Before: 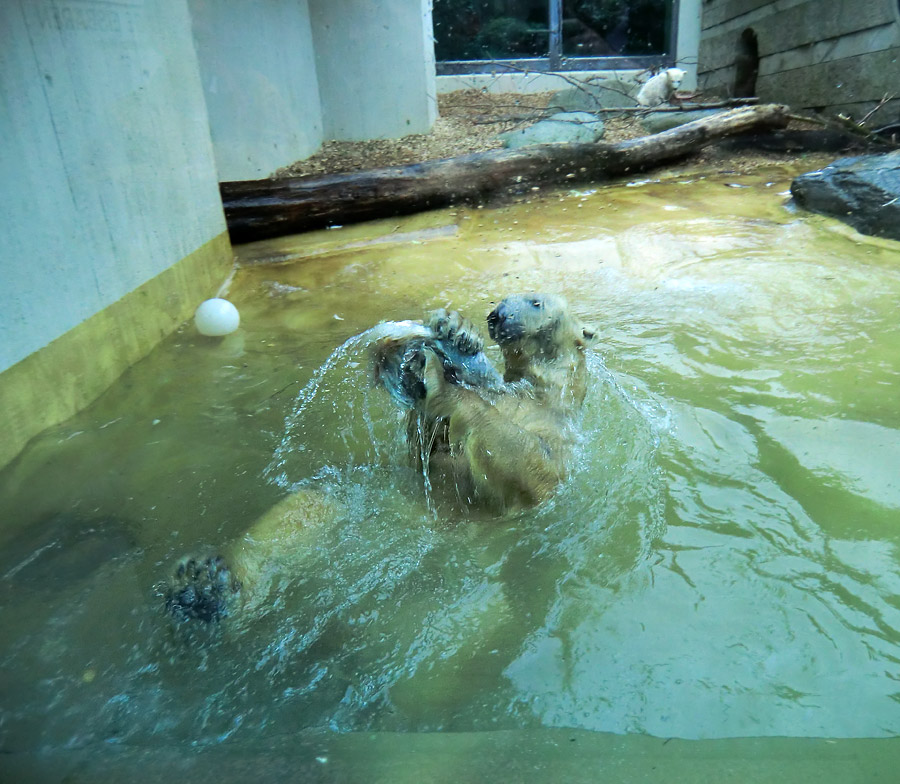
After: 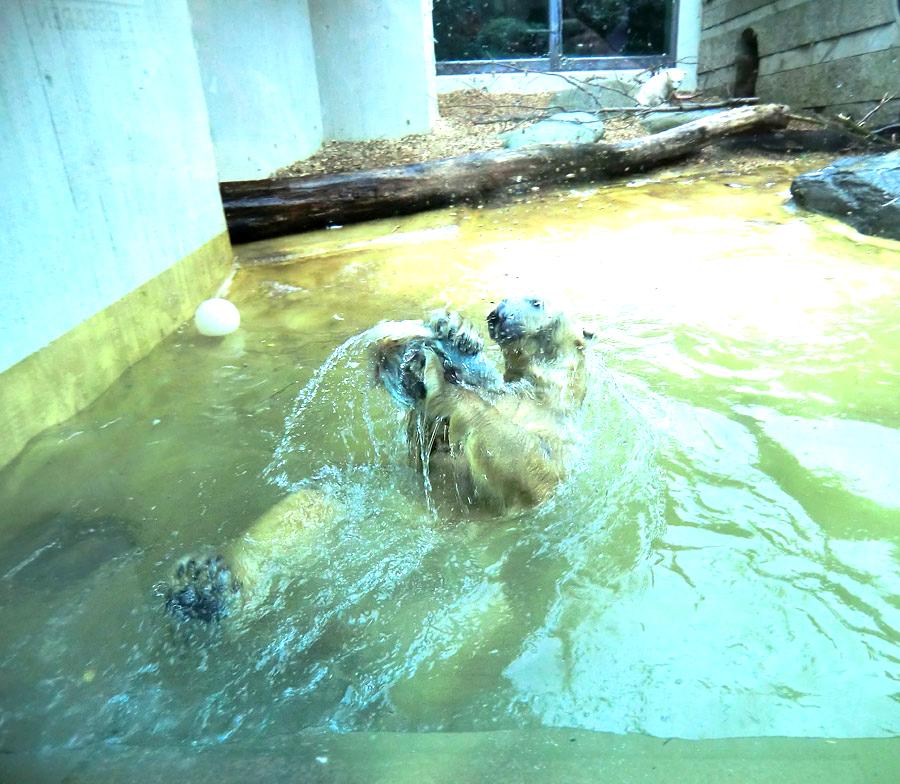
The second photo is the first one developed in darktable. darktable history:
exposure: exposure 1.138 EV, compensate exposure bias true, compensate highlight preservation false
